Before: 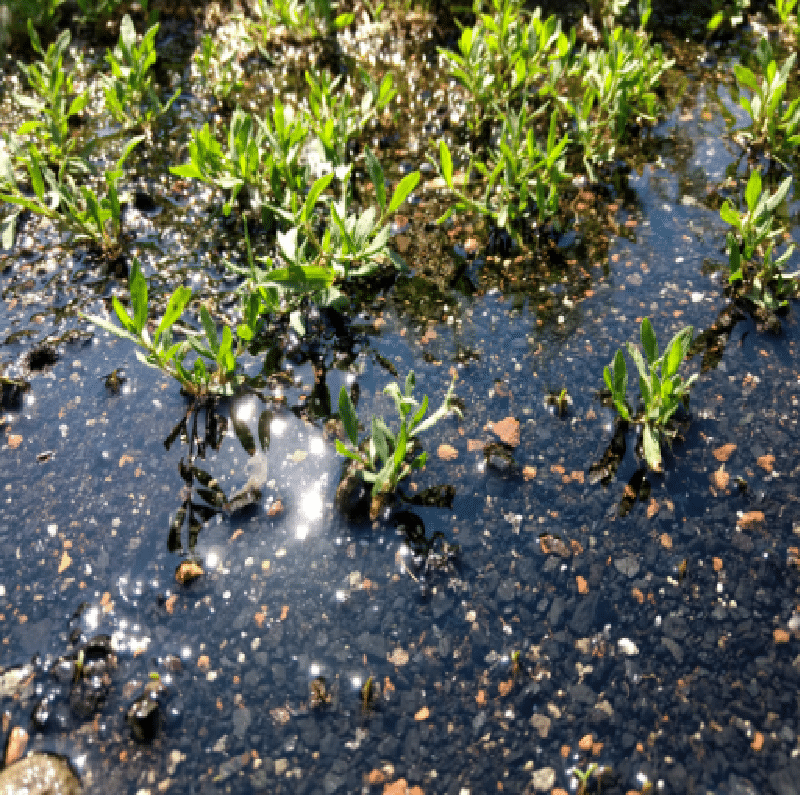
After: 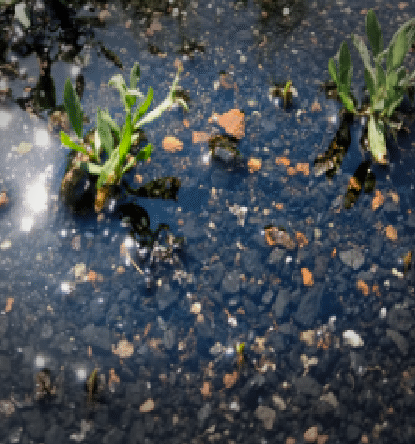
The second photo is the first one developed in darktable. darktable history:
crop: left 34.382%, top 38.763%, right 13.683%, bottom 5.318%
color balance rgb: perceptual saturation grading › global saturation 16.178%, contrast -9.722%
vignetting: fall-off start 79.06%, width/height ratio 1.328
